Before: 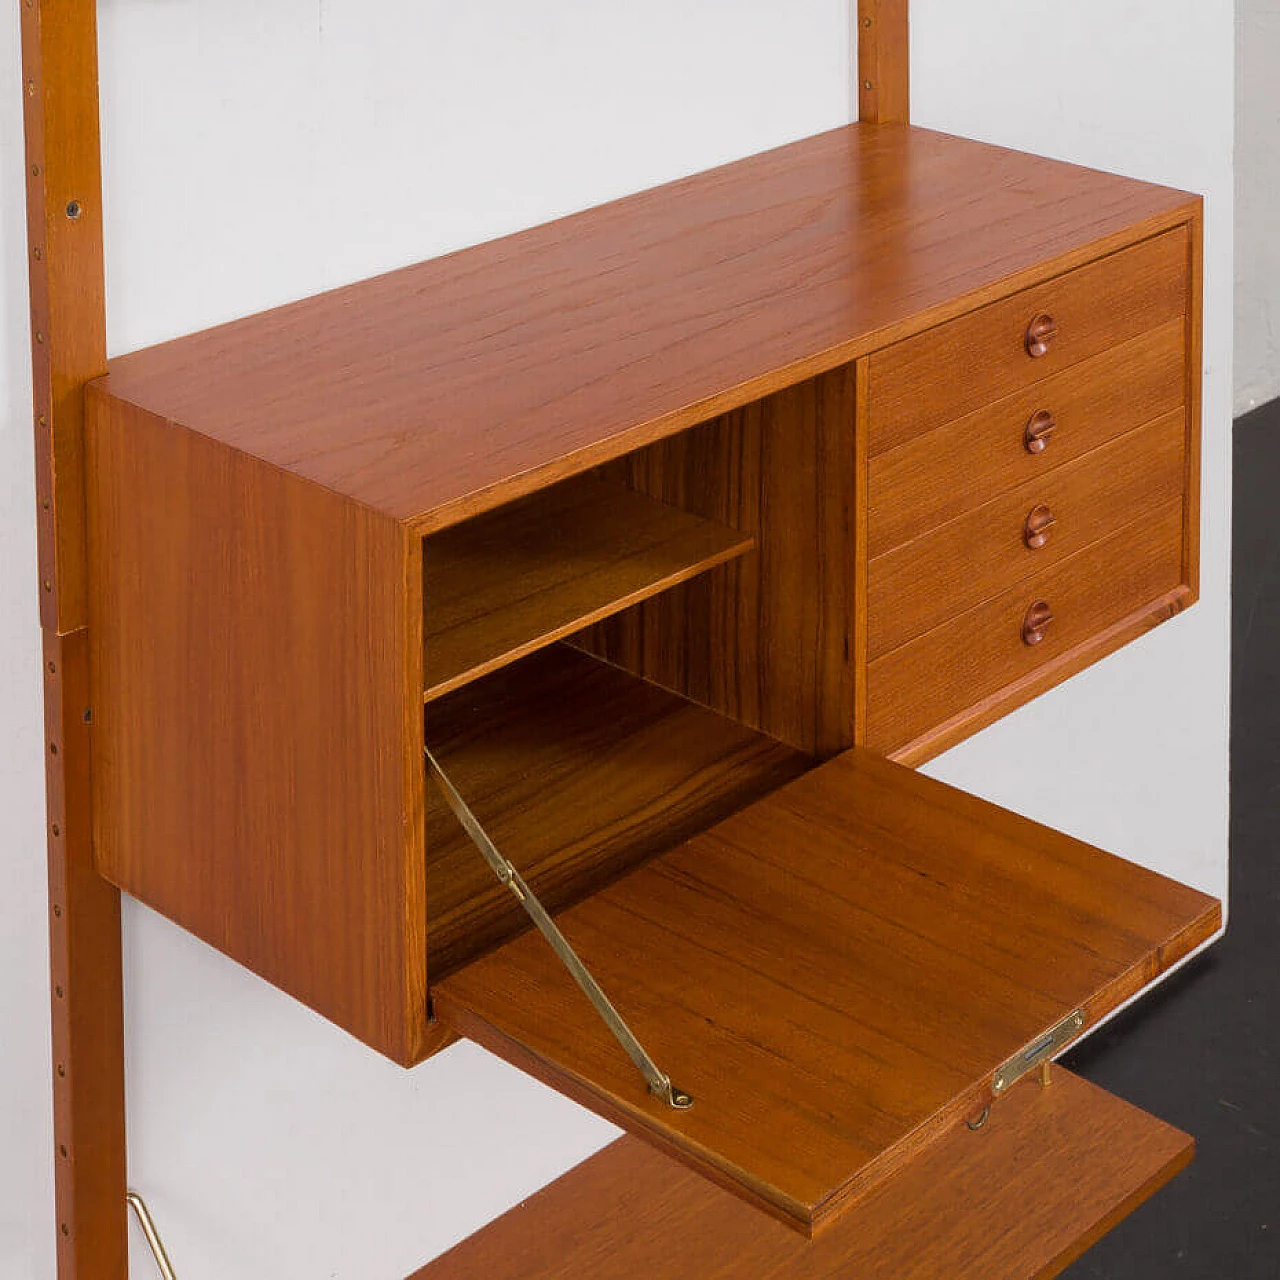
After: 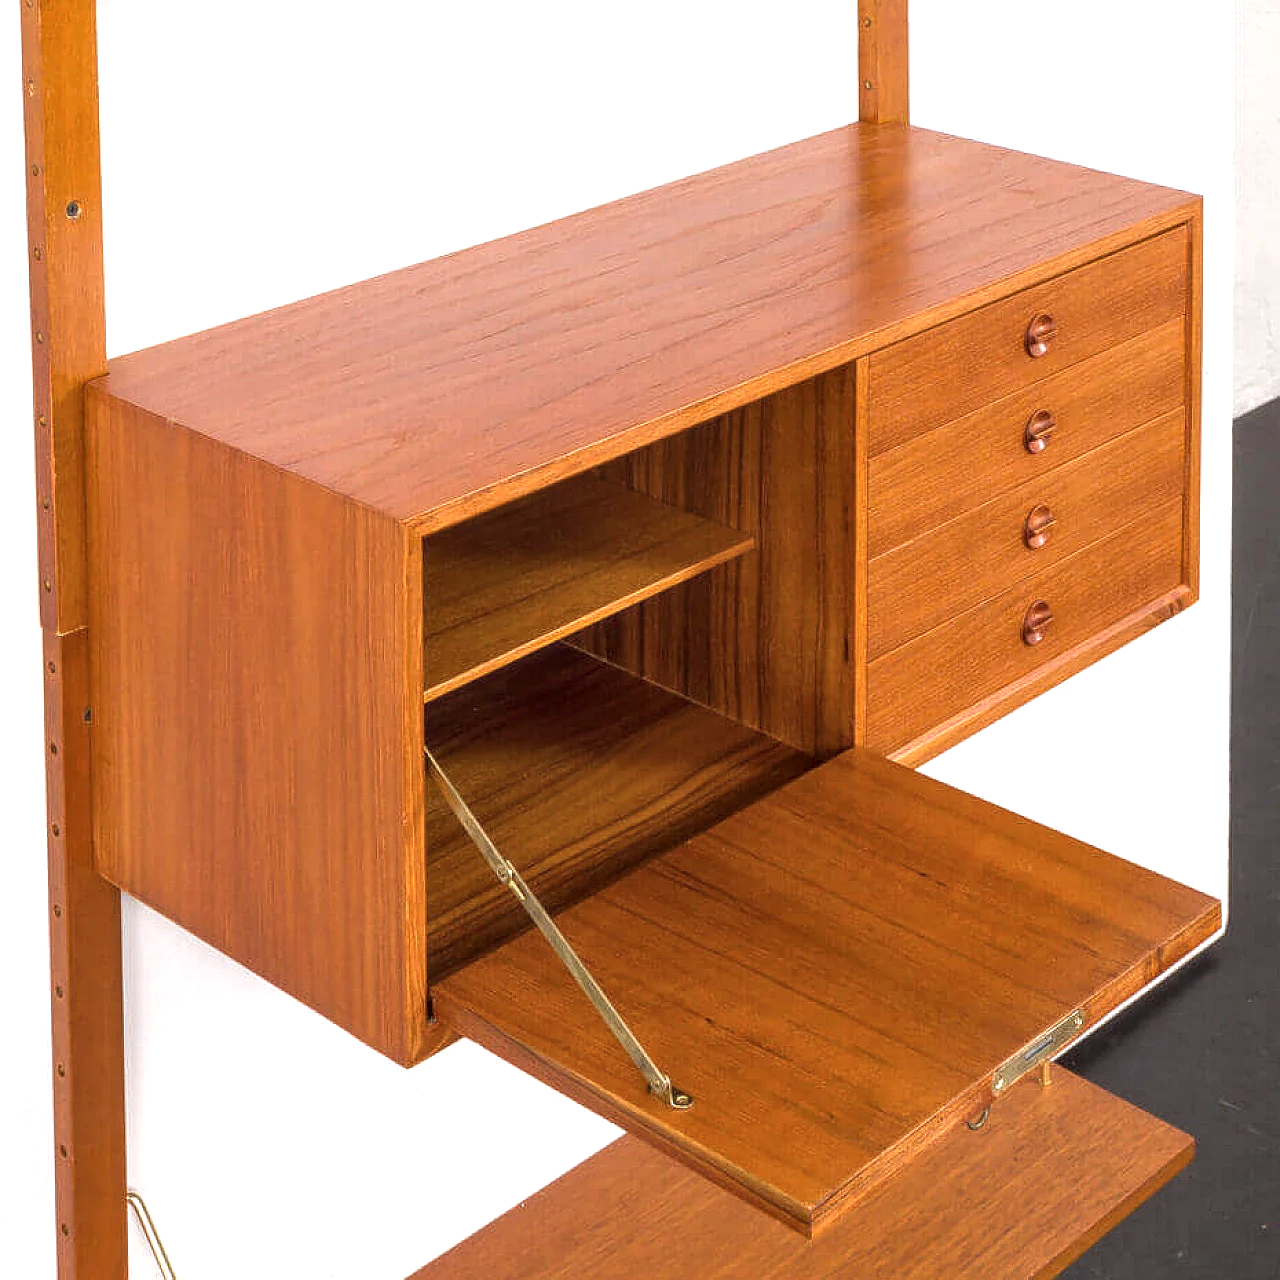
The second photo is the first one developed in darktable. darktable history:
exposure: black level correction -0.001, exposure 0.91 EV, compensate exposure bias true, compensate highlight preservation false
contrast brightness saturation: contrast 0.005, saturation -0.055
local contrast: on, module defaults
